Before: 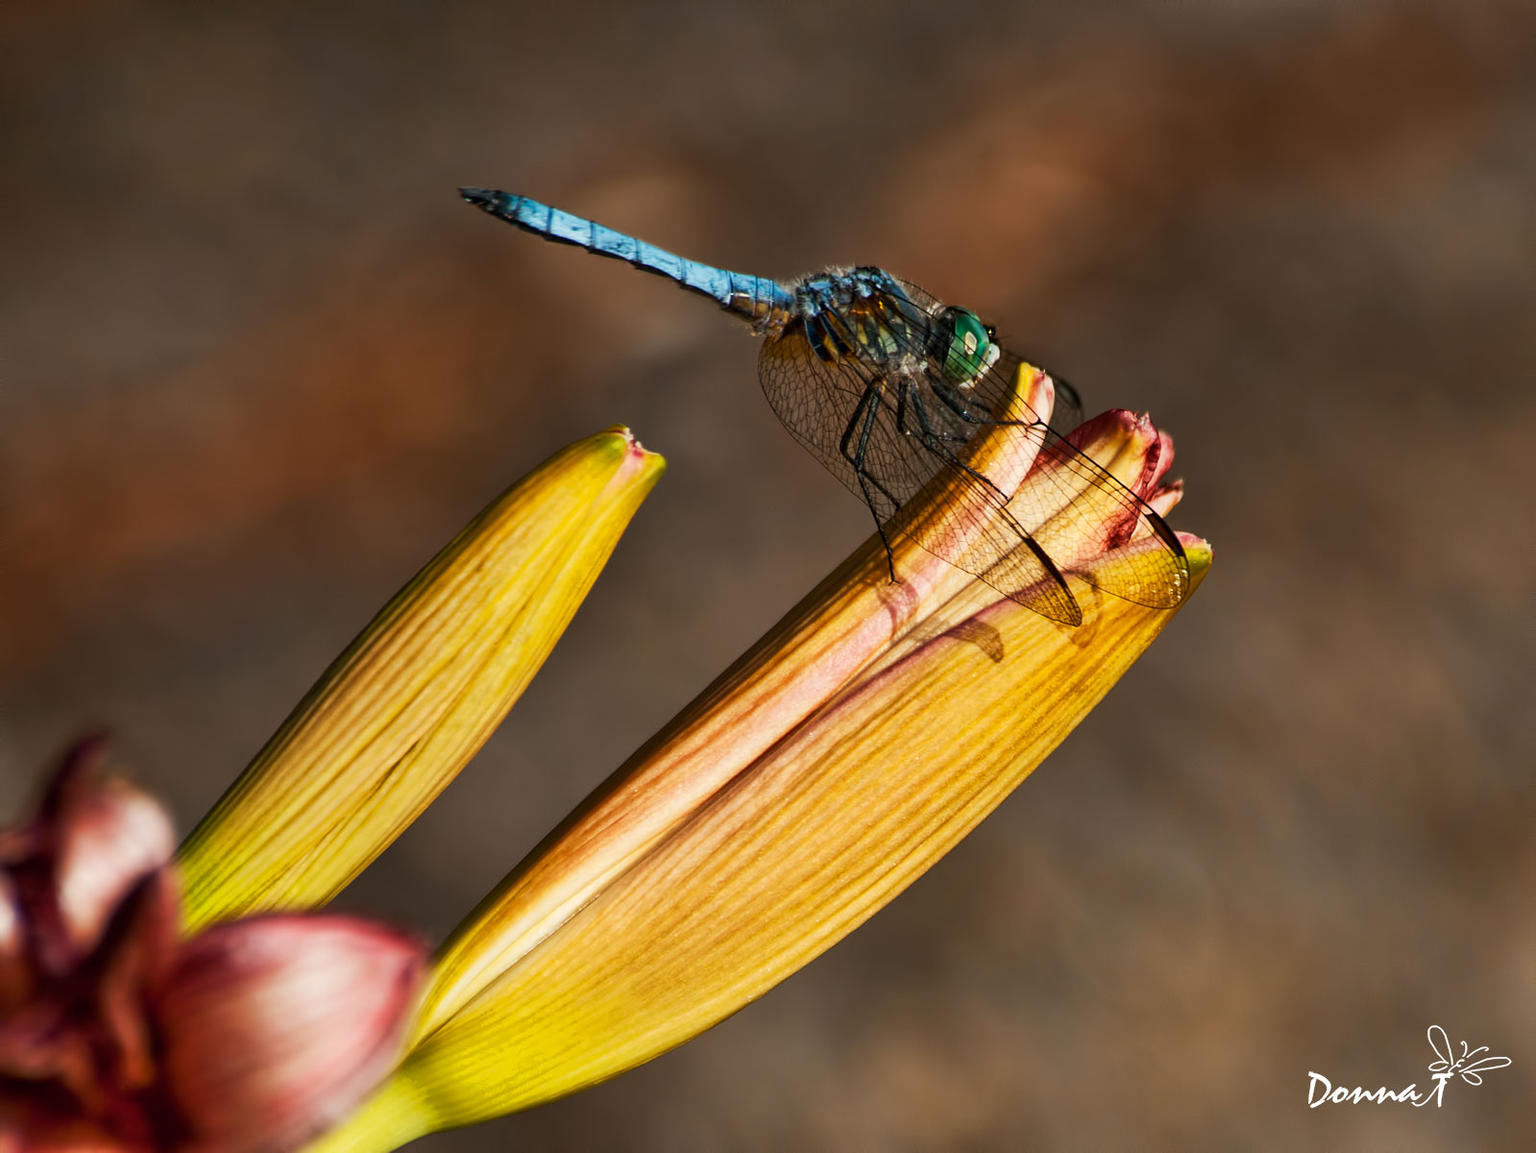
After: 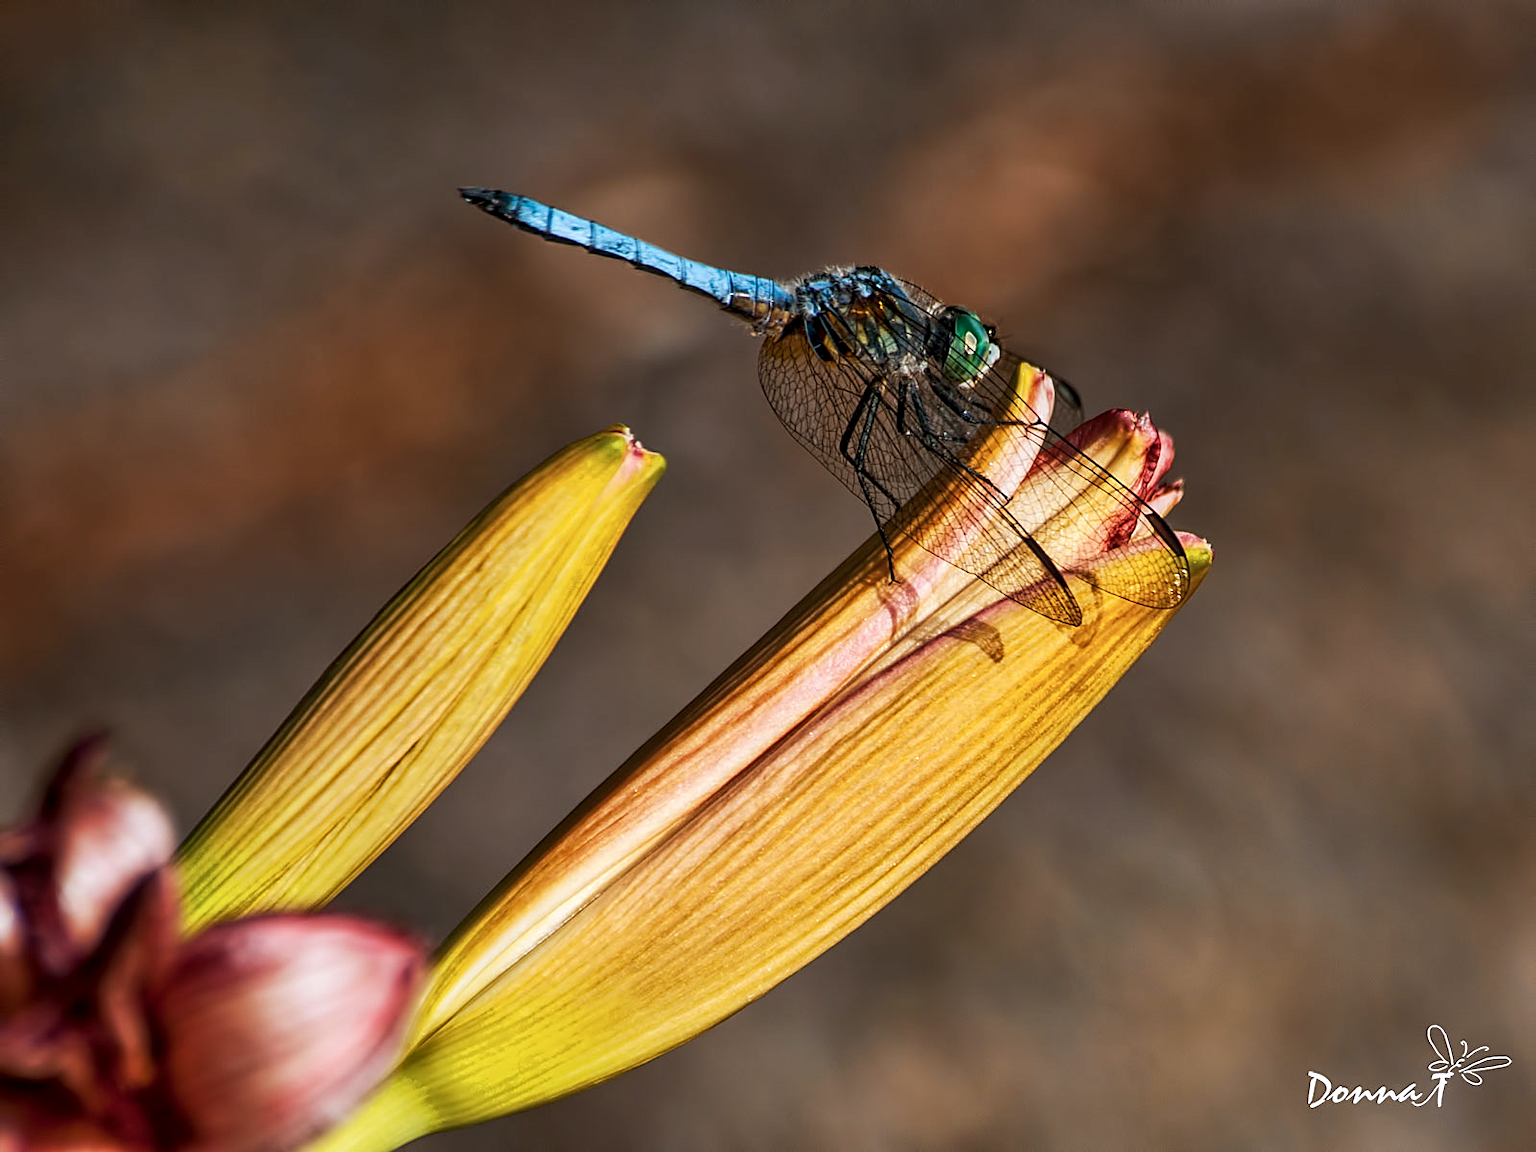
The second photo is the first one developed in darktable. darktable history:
color calibration: illuminant as shot in camera, x 0.358, y 0.373, temperature 4628.91 K
sharpen: on, module defaults
local contrast: on, module defaults
